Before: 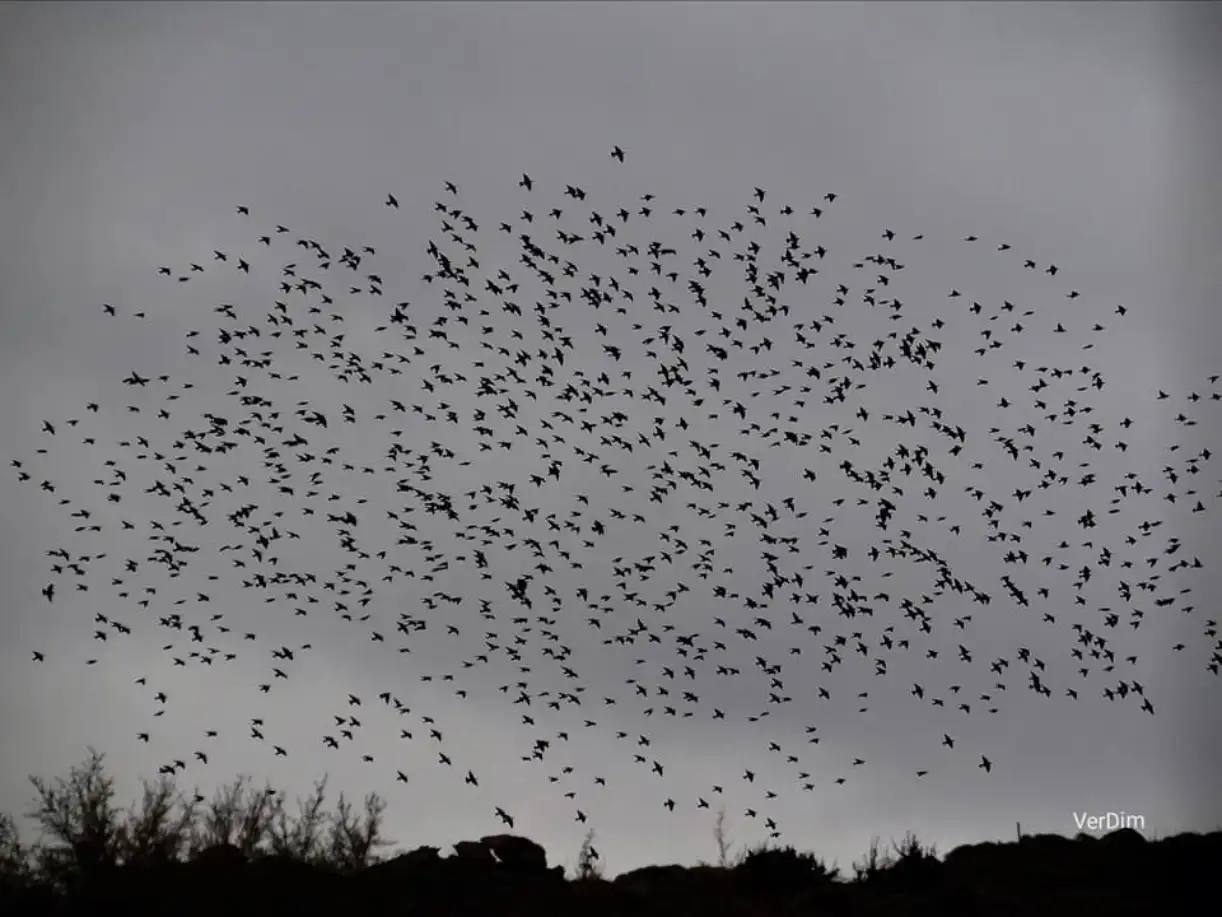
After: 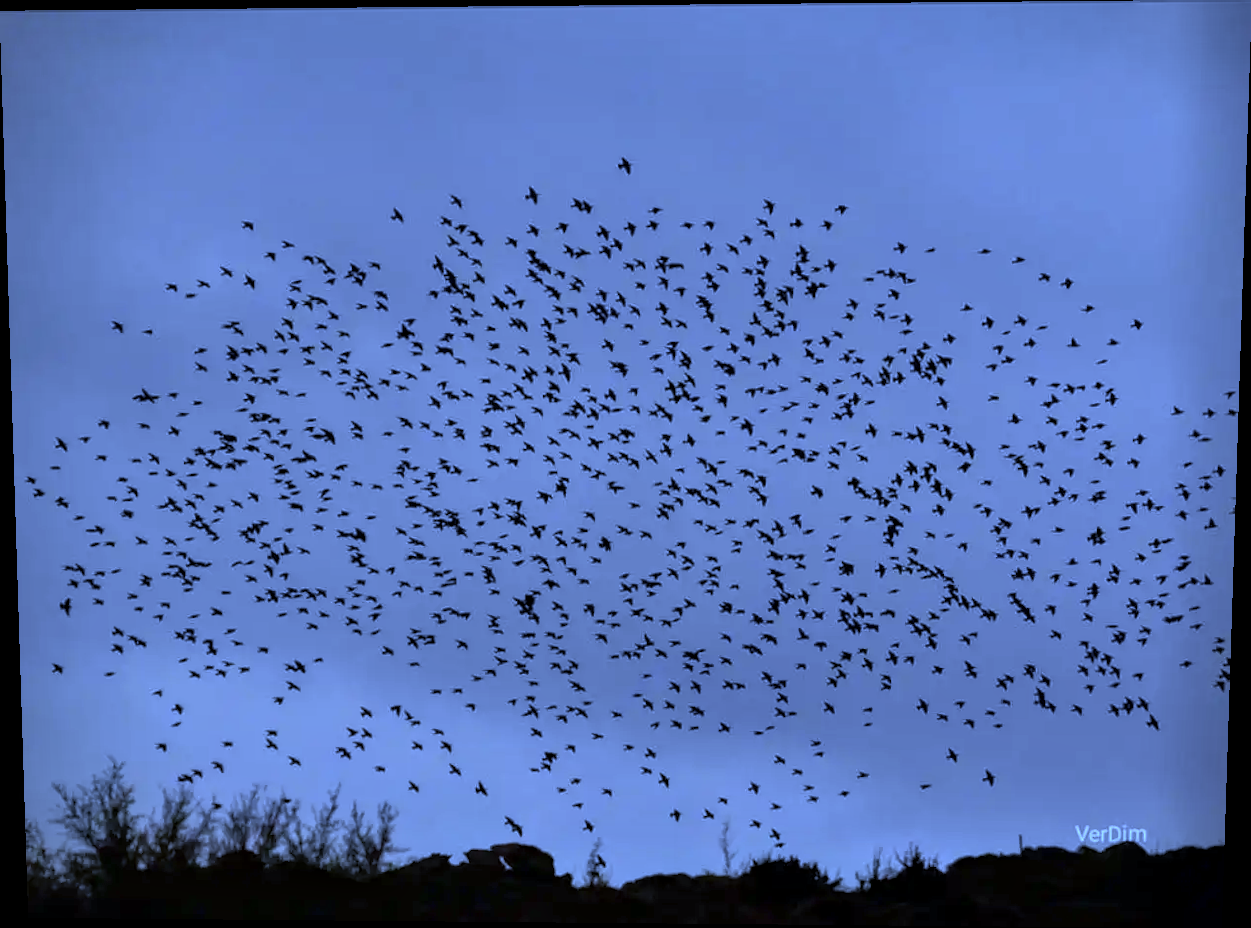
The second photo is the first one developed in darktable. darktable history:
local contrast: on, module defaults
rotate and perspective: lens shift (vertical) 0.048, lens shift (horizontal) -0.024, automatic cropping off
white balance: red 0.766, blue 1.537
shadows and highlights: on, module defaults
